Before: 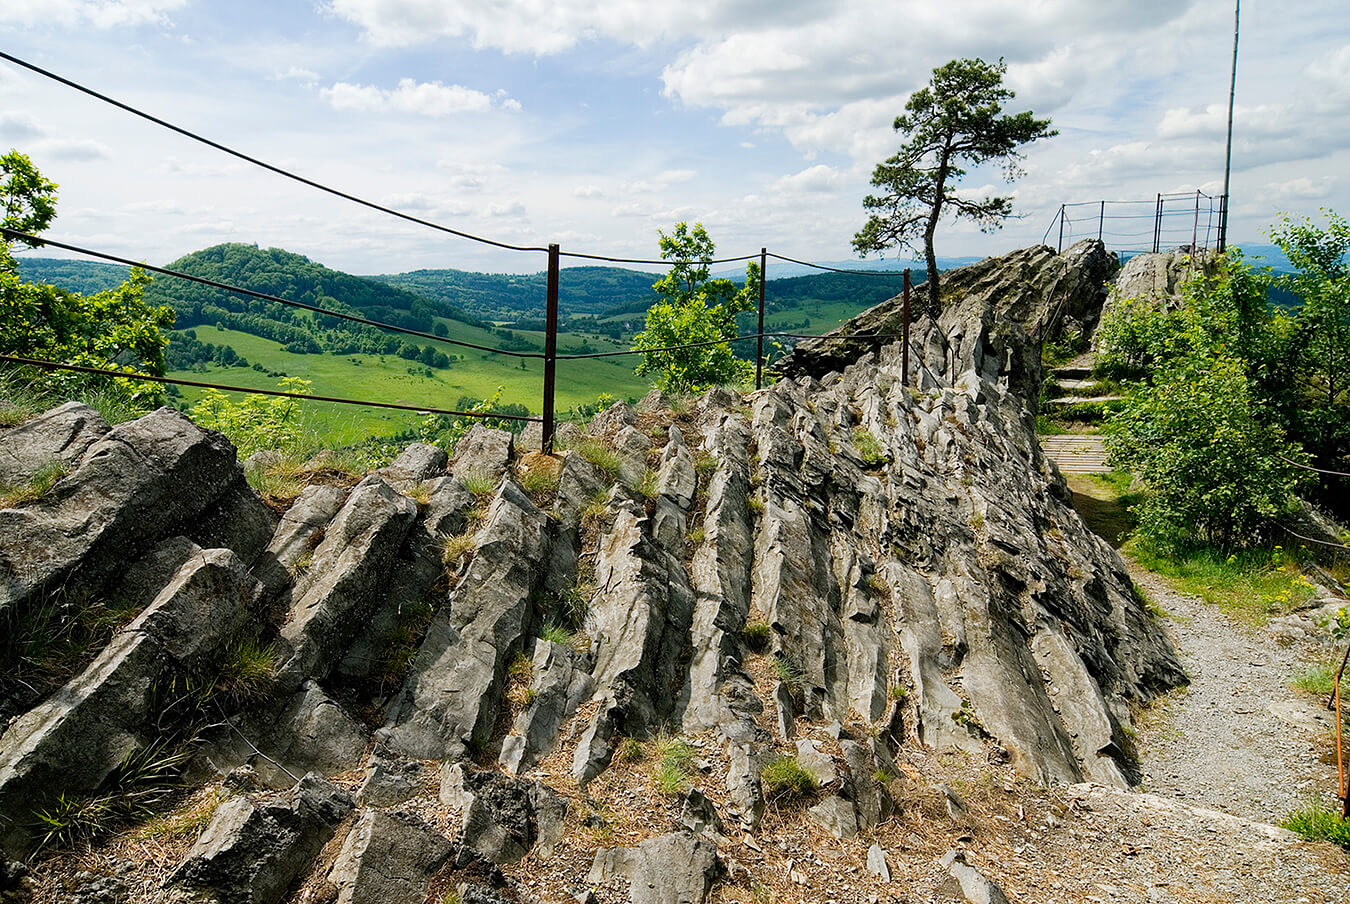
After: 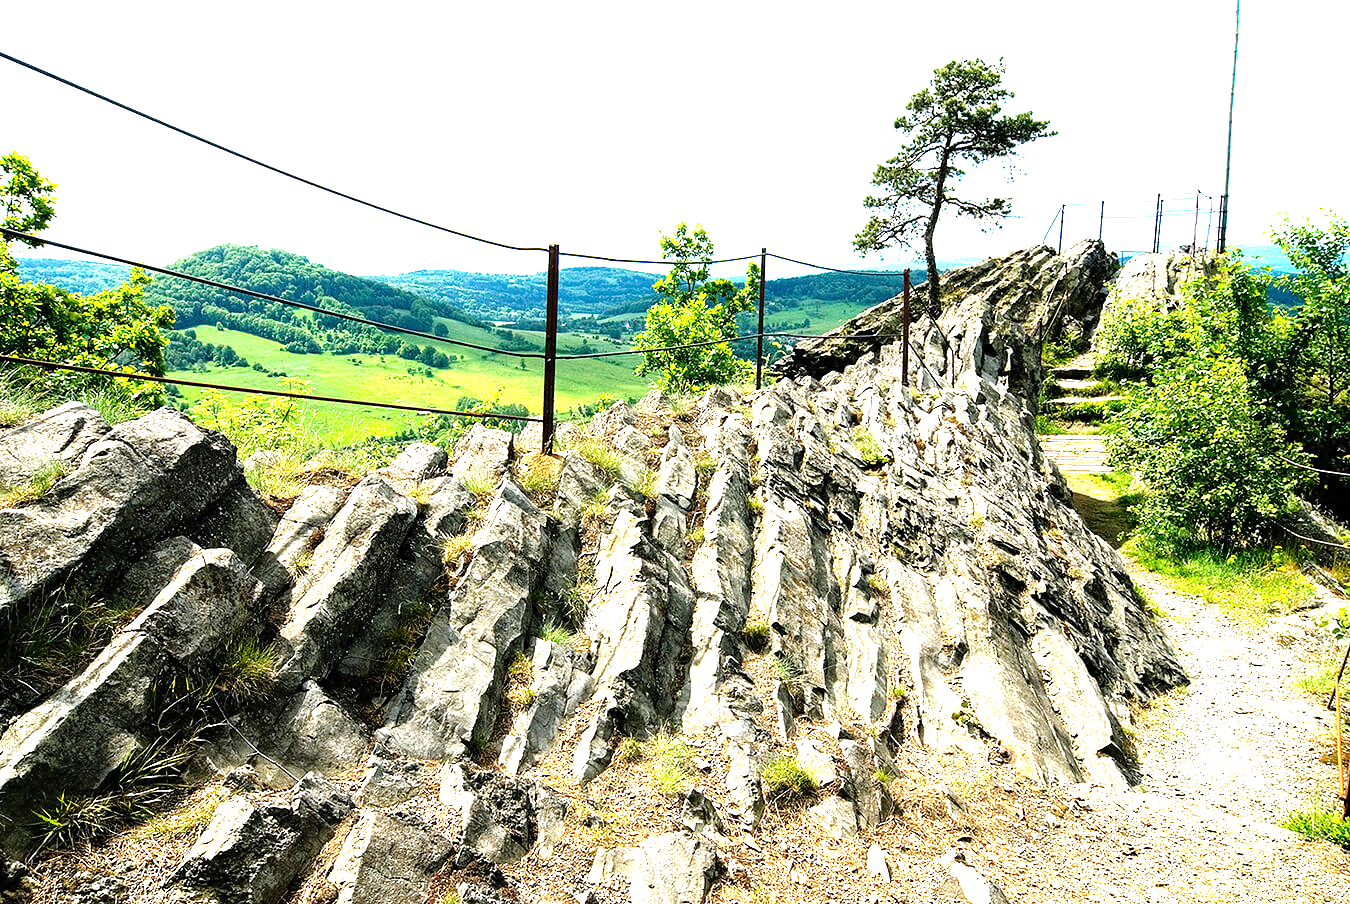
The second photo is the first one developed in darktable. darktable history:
exposure: black level correction 0, exposure 1.099 EV, compensate highlight preservation false
tone equalizer: -8 EV -0.712 EV, -7 EV -0.73 EV, -6 EV -0.563 EV, -5 EV -0.403 EV, -3 EV 0.389 EV, -2 EV 0.6 EV, -1 EV 0.694 EV, +0 EV 0.74 EV
